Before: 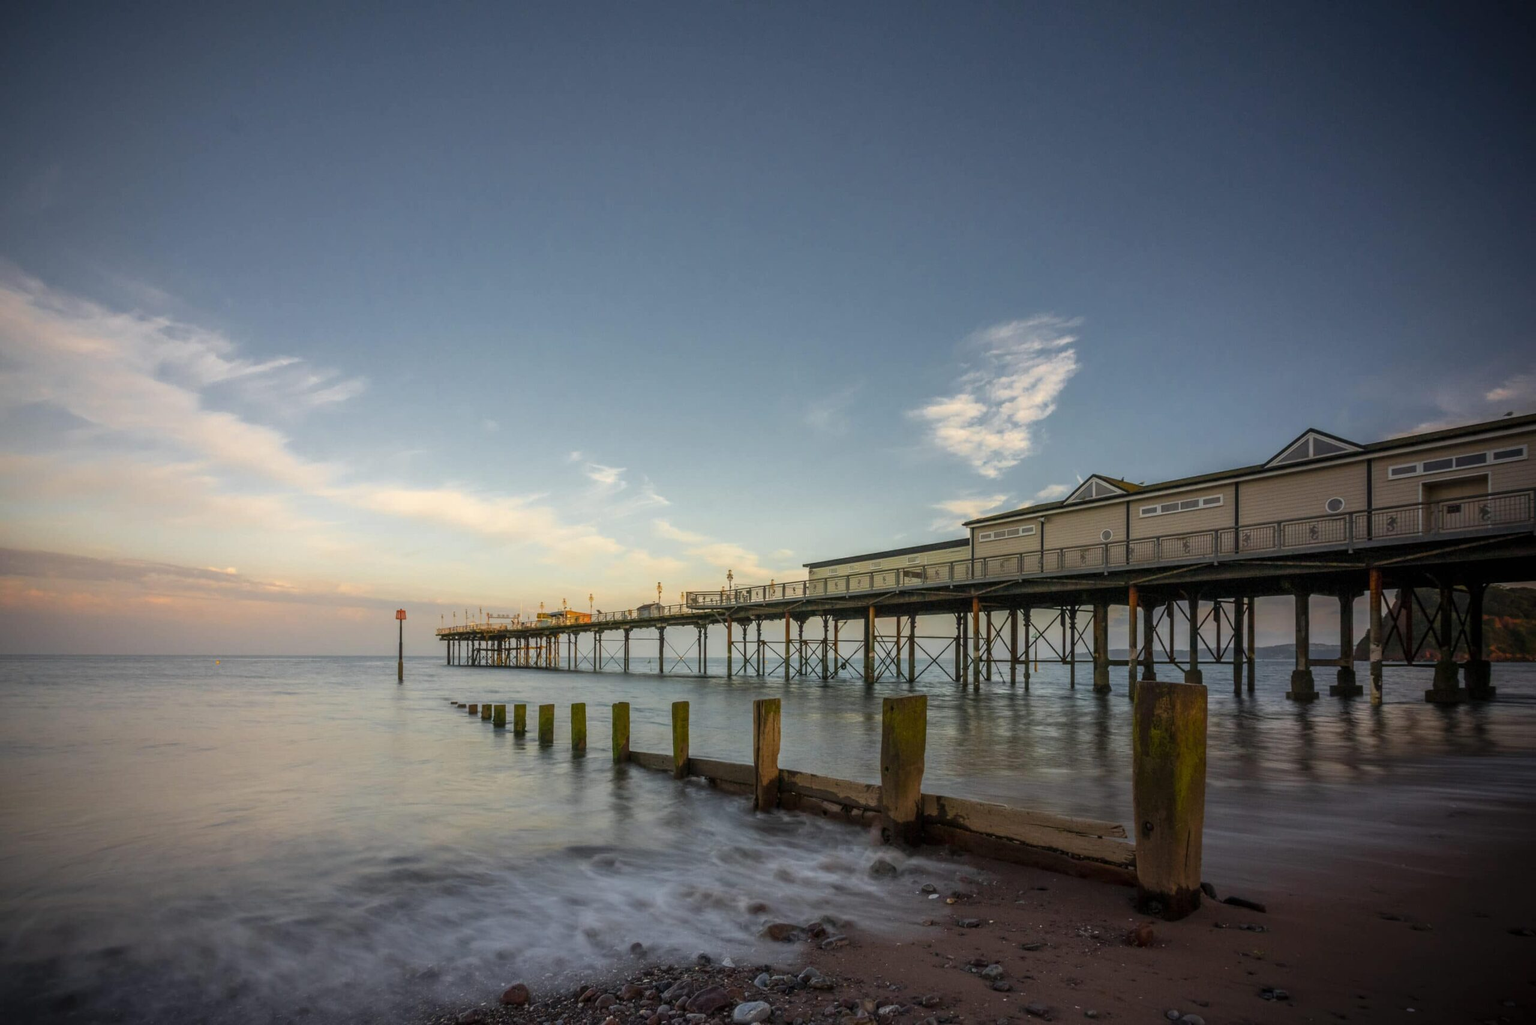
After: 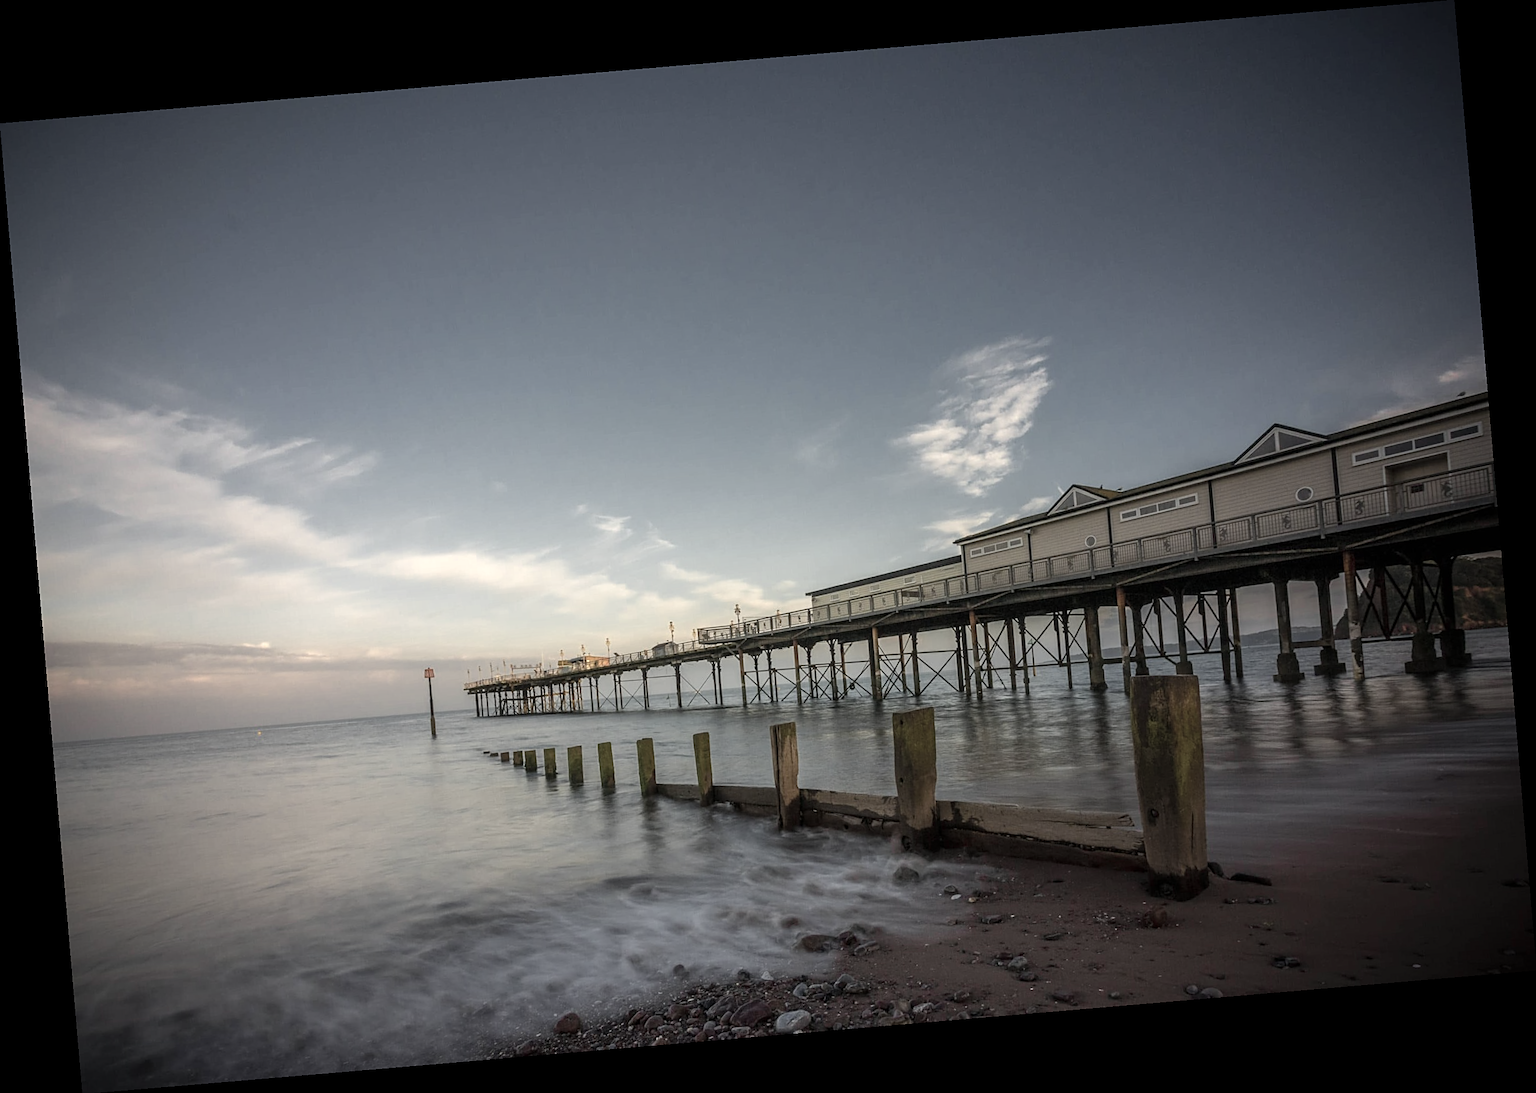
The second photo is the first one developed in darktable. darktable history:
rotate and perspective: rotation -4.86°, automatic cropping off
sharpen: on, module defaults
color zones: curves: ch0 [(0, 0.6) (0.129, 0.585) (0.193, 0.596) (0.429, 0.5) (0.571, 0.5) (0.714, 0.5) (0.857, 0.5) (1, 0.6)]; ch1 [(0, 0.453) (0.112, 0.245) (0.213, 0.252) (0.429, 0.233) (0.571, 0.231) (0.683, 0.242) (0.857, 0.296) (1, 0.453)]
